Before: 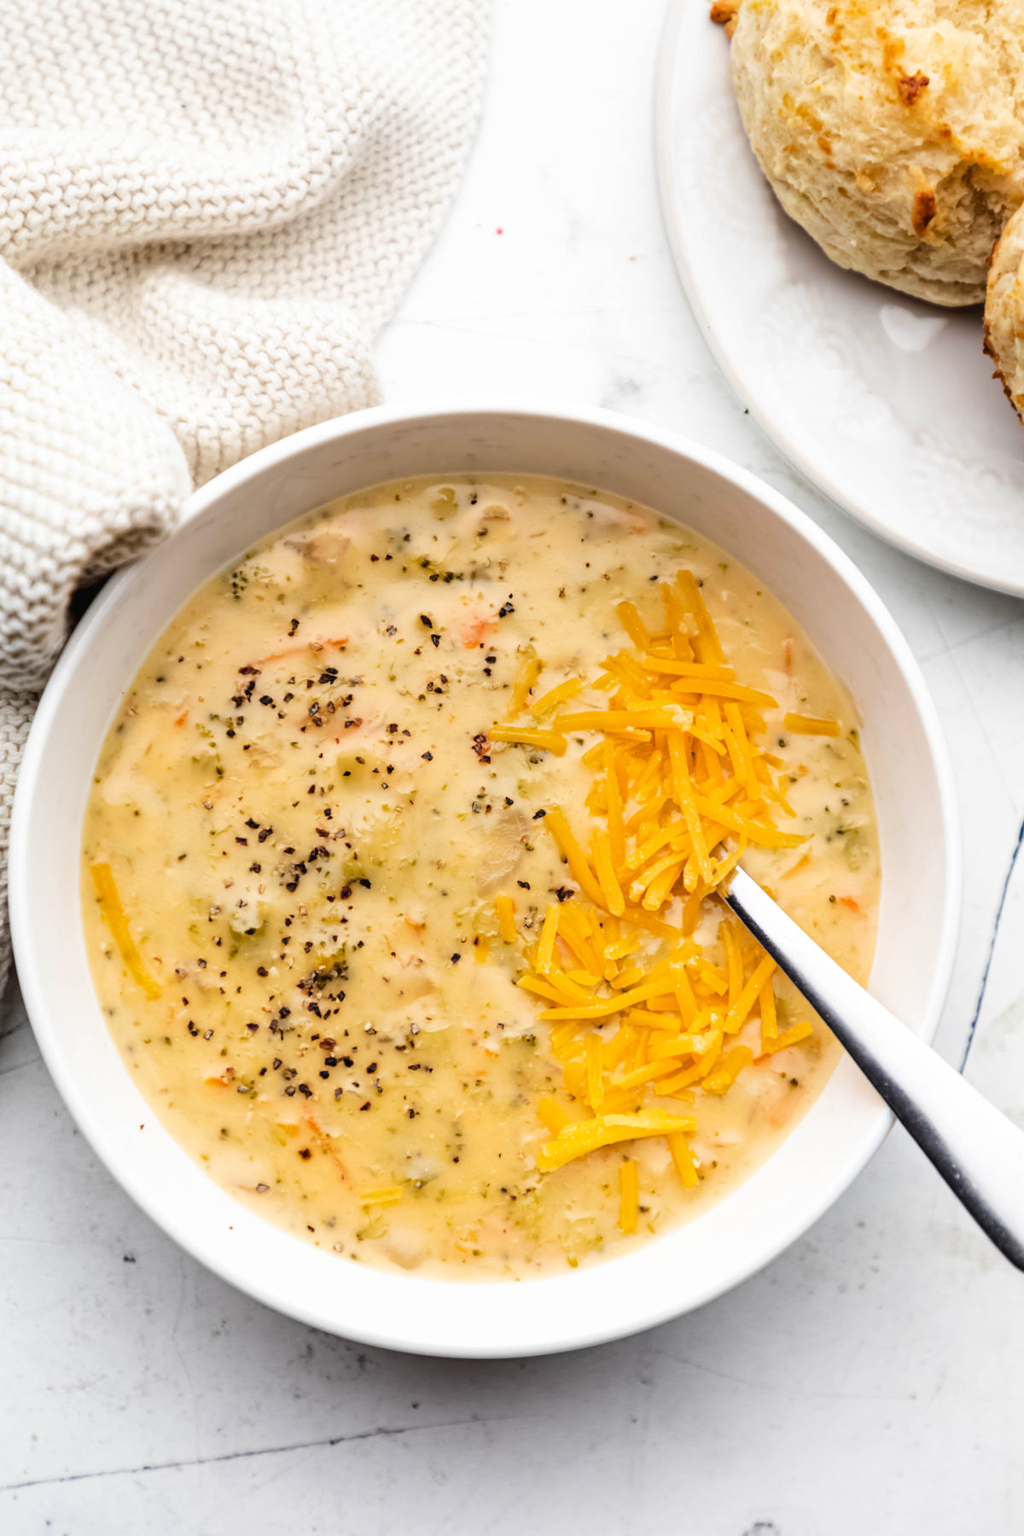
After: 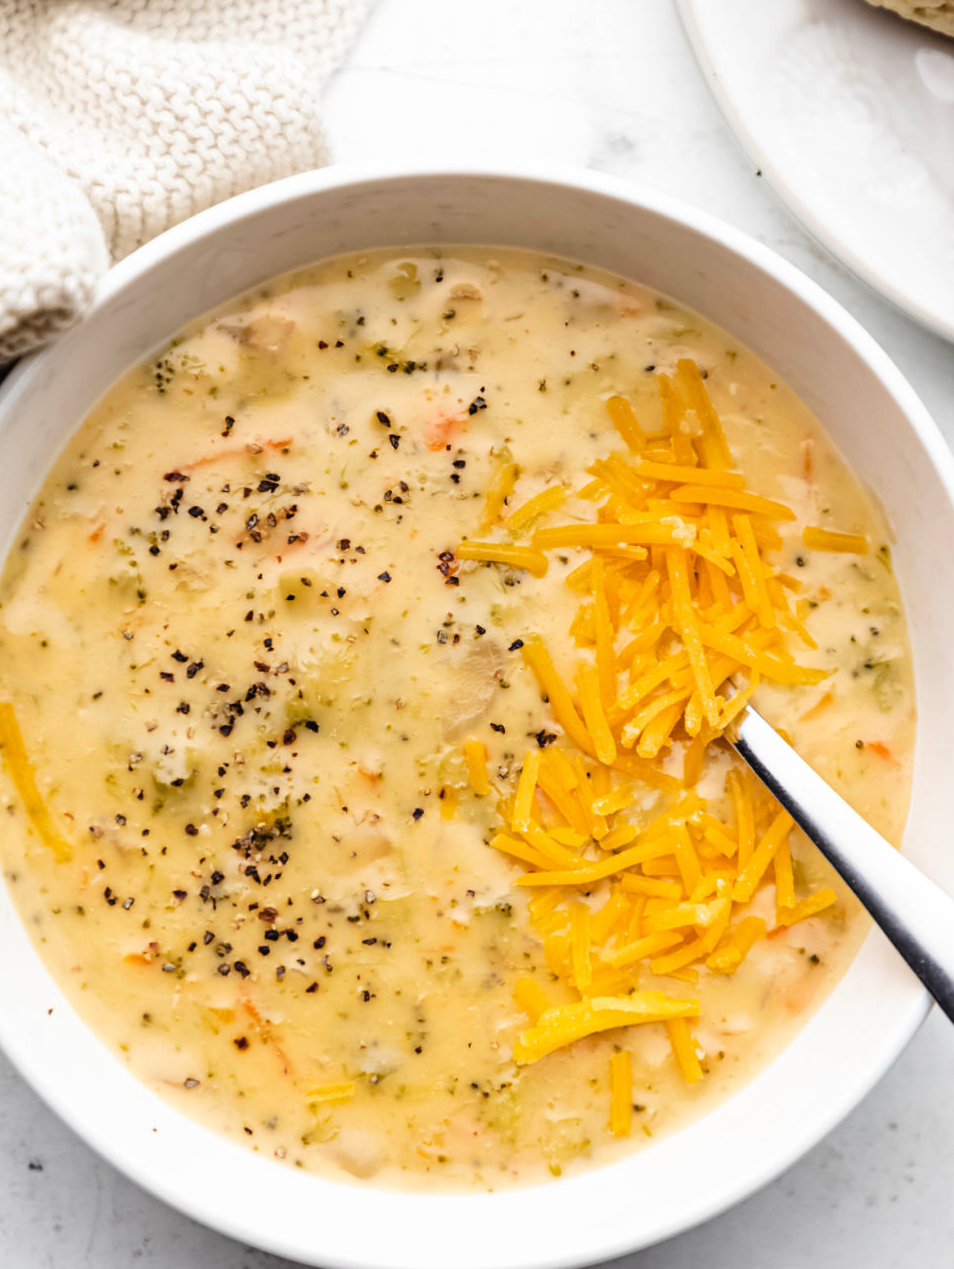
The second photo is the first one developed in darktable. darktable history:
crop: left 9.683%, top 17.188%, right 10.737%, bottom 12.305%
